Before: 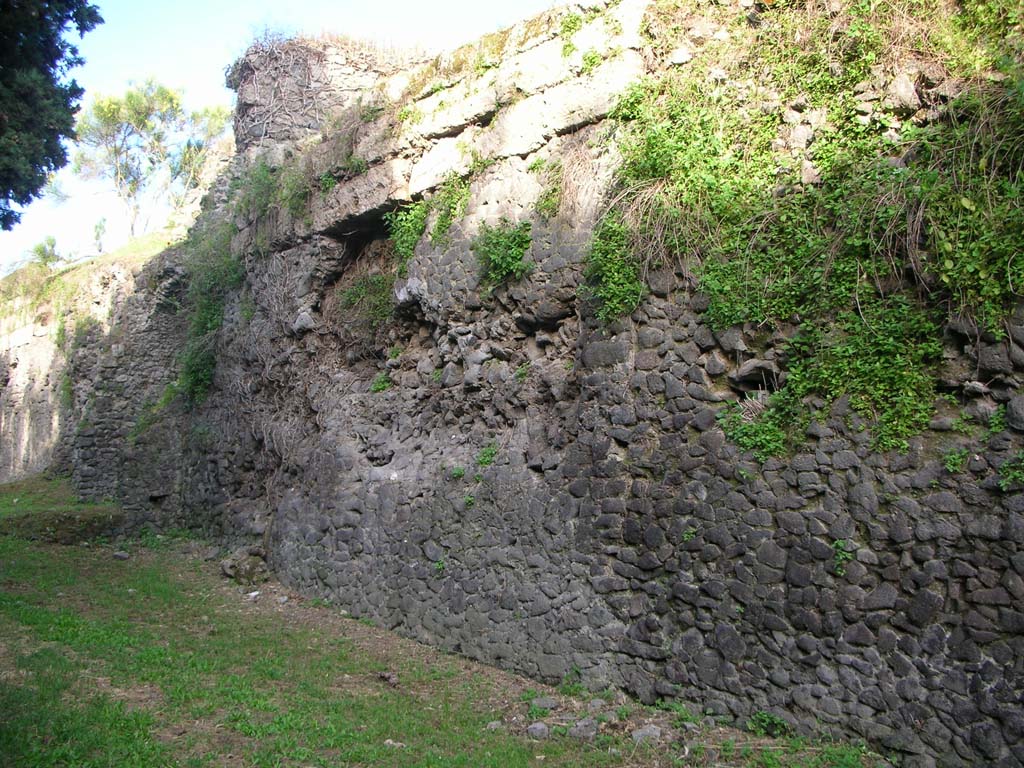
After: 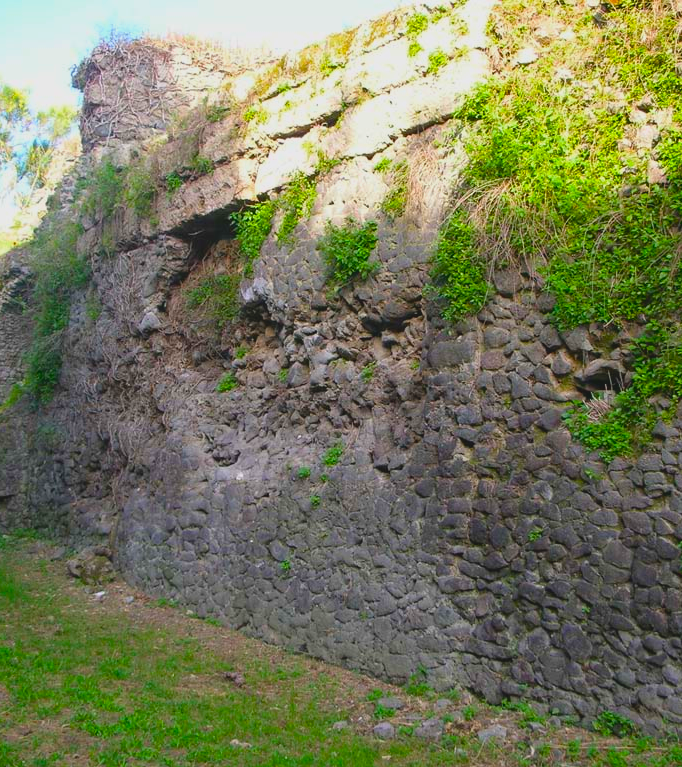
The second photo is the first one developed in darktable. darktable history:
lowpass: radius 0.1, contrast 0.85, saturation 1.1, unbound 0
crop and rotate: left 15.055%, right 18.278%
color balance rgb: linear chroma grading › global chroma 15%, perceptual saturation grading › global saturation 30%
